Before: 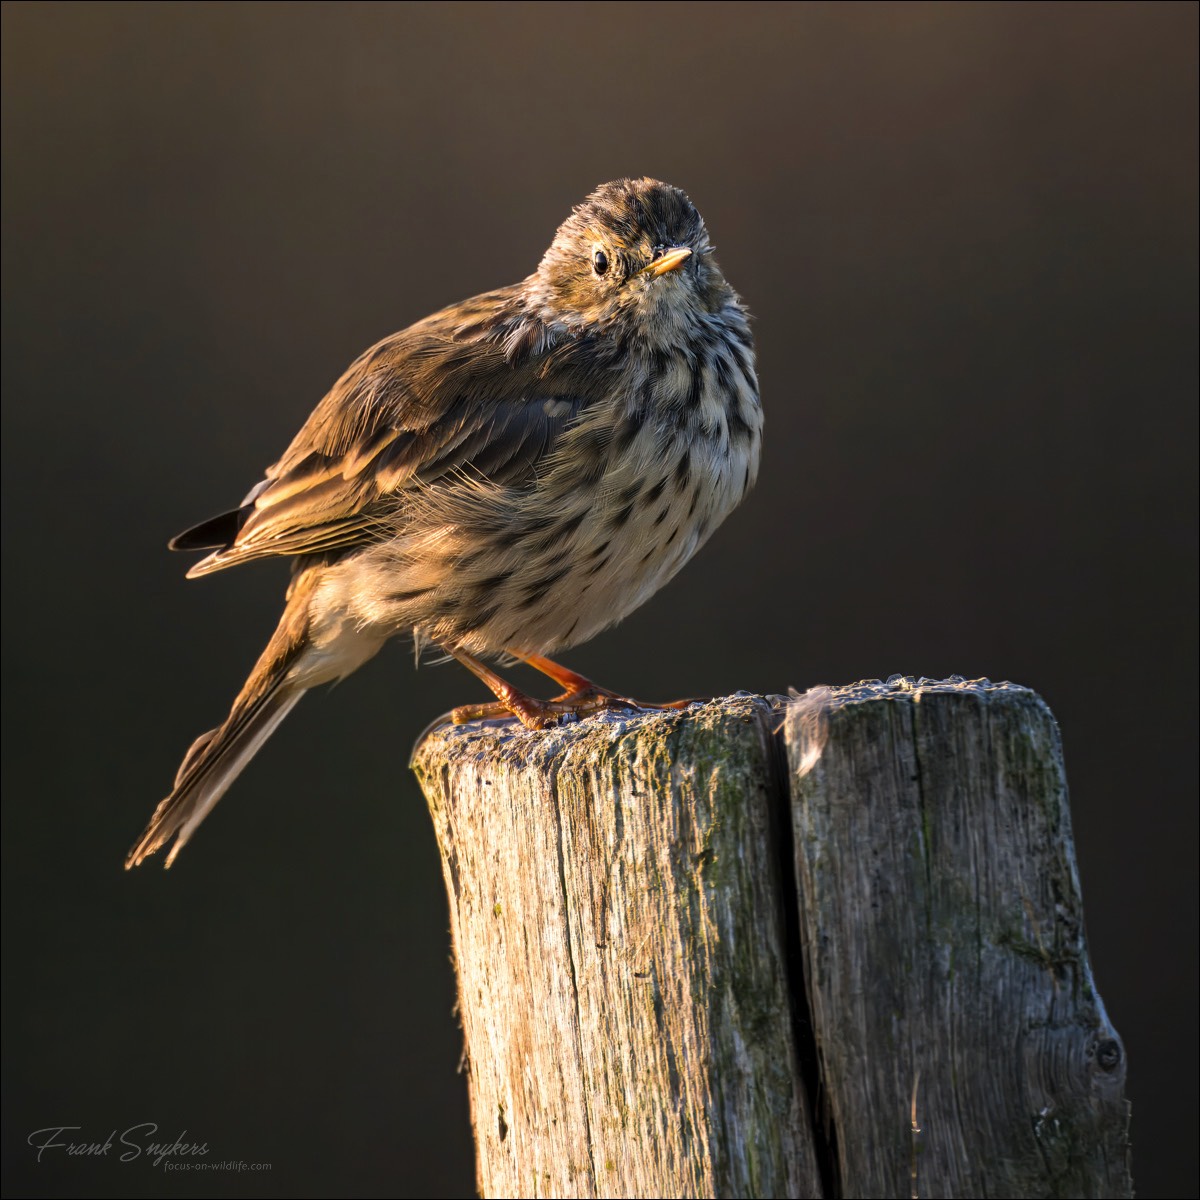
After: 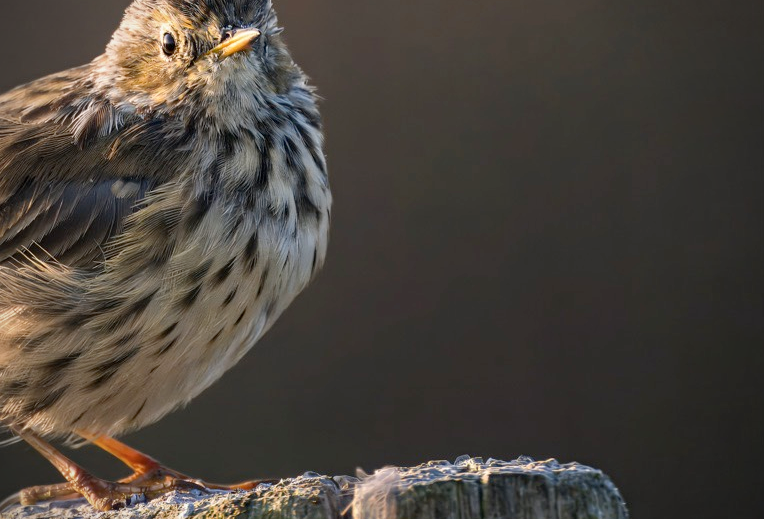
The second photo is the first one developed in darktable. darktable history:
vignetting: unbound false
crop: left 36.005%, top 18.293%, right 0.31%, bottom 38.444%
